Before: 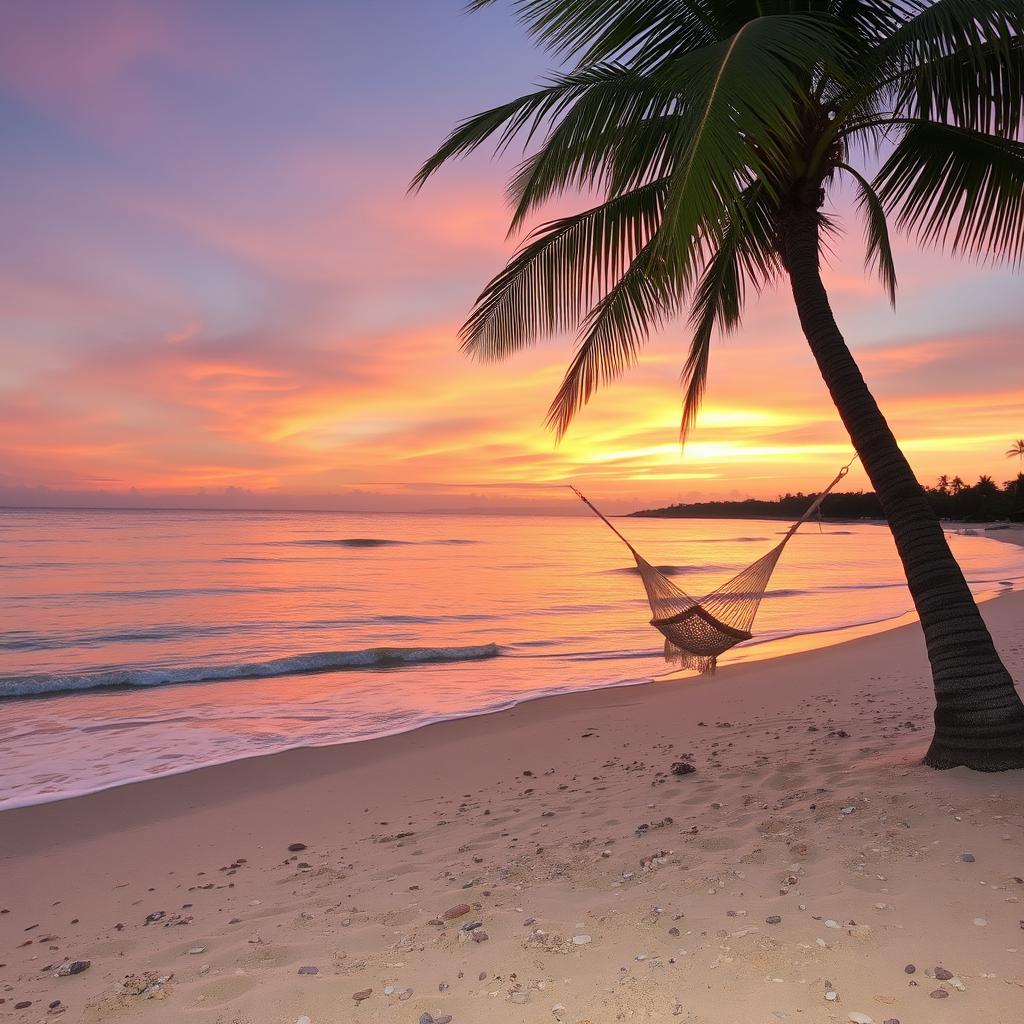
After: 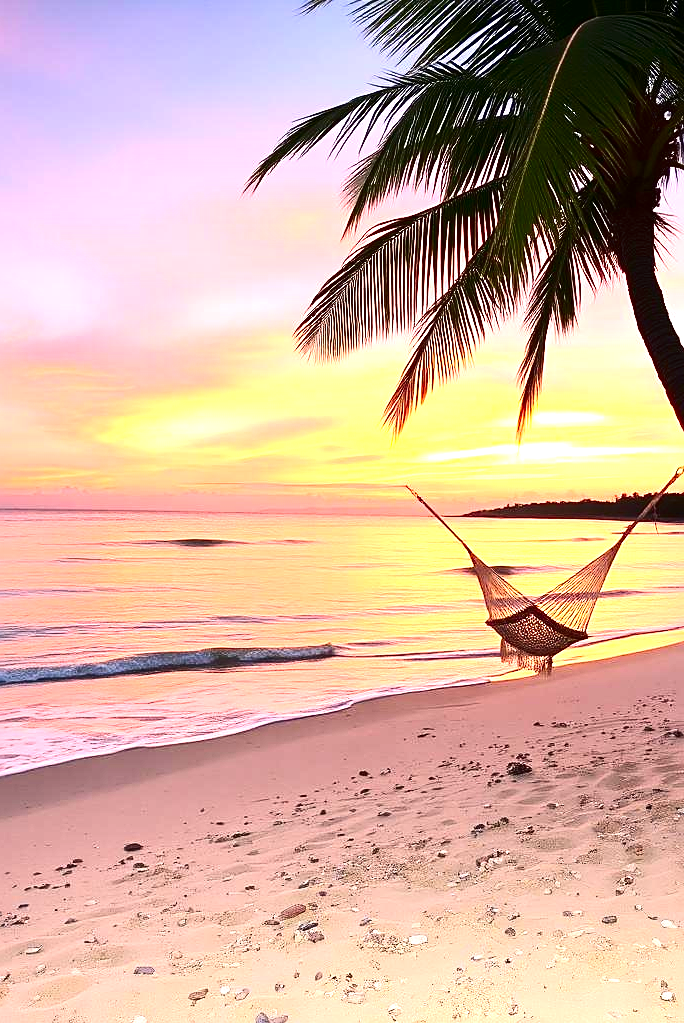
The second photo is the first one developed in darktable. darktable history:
crop and rotate: left 16.085%, right 17.107%
exposure: black level correction -0.002, exposure 1.354 EV, compensate exposure bias true, compensate highlight preservation false
contrast brightness saturation: contrast 0.24, brightness -0.227, saturation 0.135
sharpen: on, module defaults
